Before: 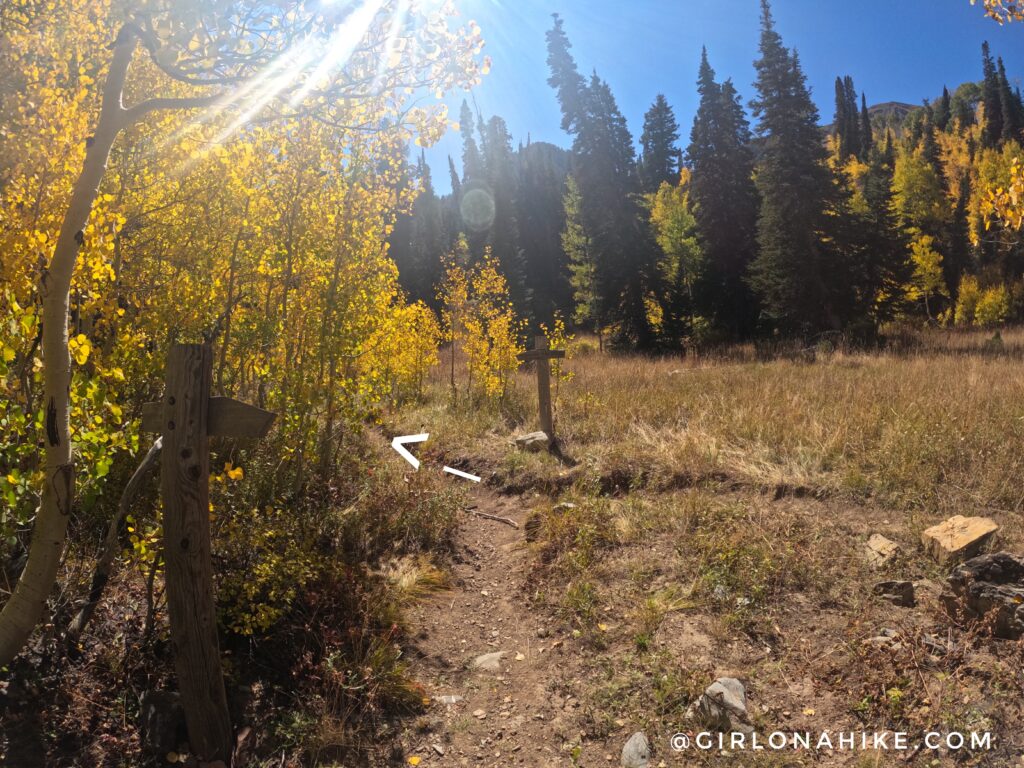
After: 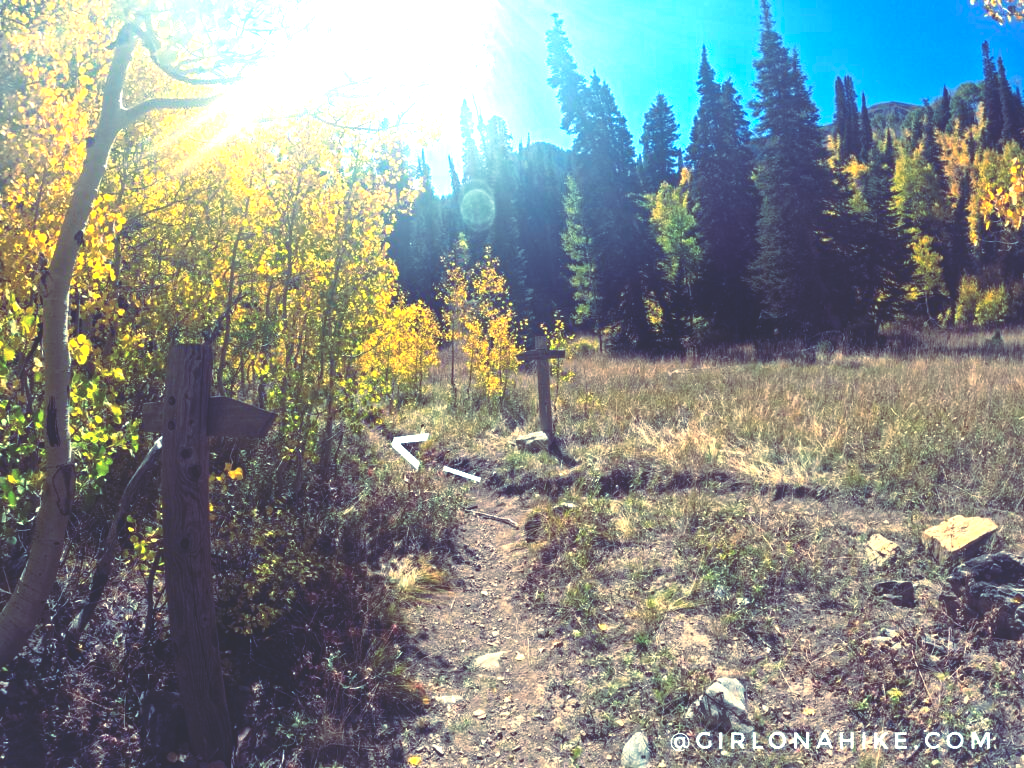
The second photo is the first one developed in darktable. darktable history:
rgb curve: curves: ch0 [(0, 0.186) (0.314, 0.284) (0.576, 0.466) (0.805, 0.691) (0.936, 0.886)]; ch1 [(0, 0.186) (0.314, 0.284) (0.581, 0.534) (0.771, 0.746) (0.936, 0.958)]; ch2 [(0, 0.216) (0.275, 0.39) (1, 1)], mode RGB, independent channels, compensate middle gray true, preserve colors none
exposure: black level correction 0, exposure 1.1 EV, compensate exposure bias true, compensate highlight preservation false
